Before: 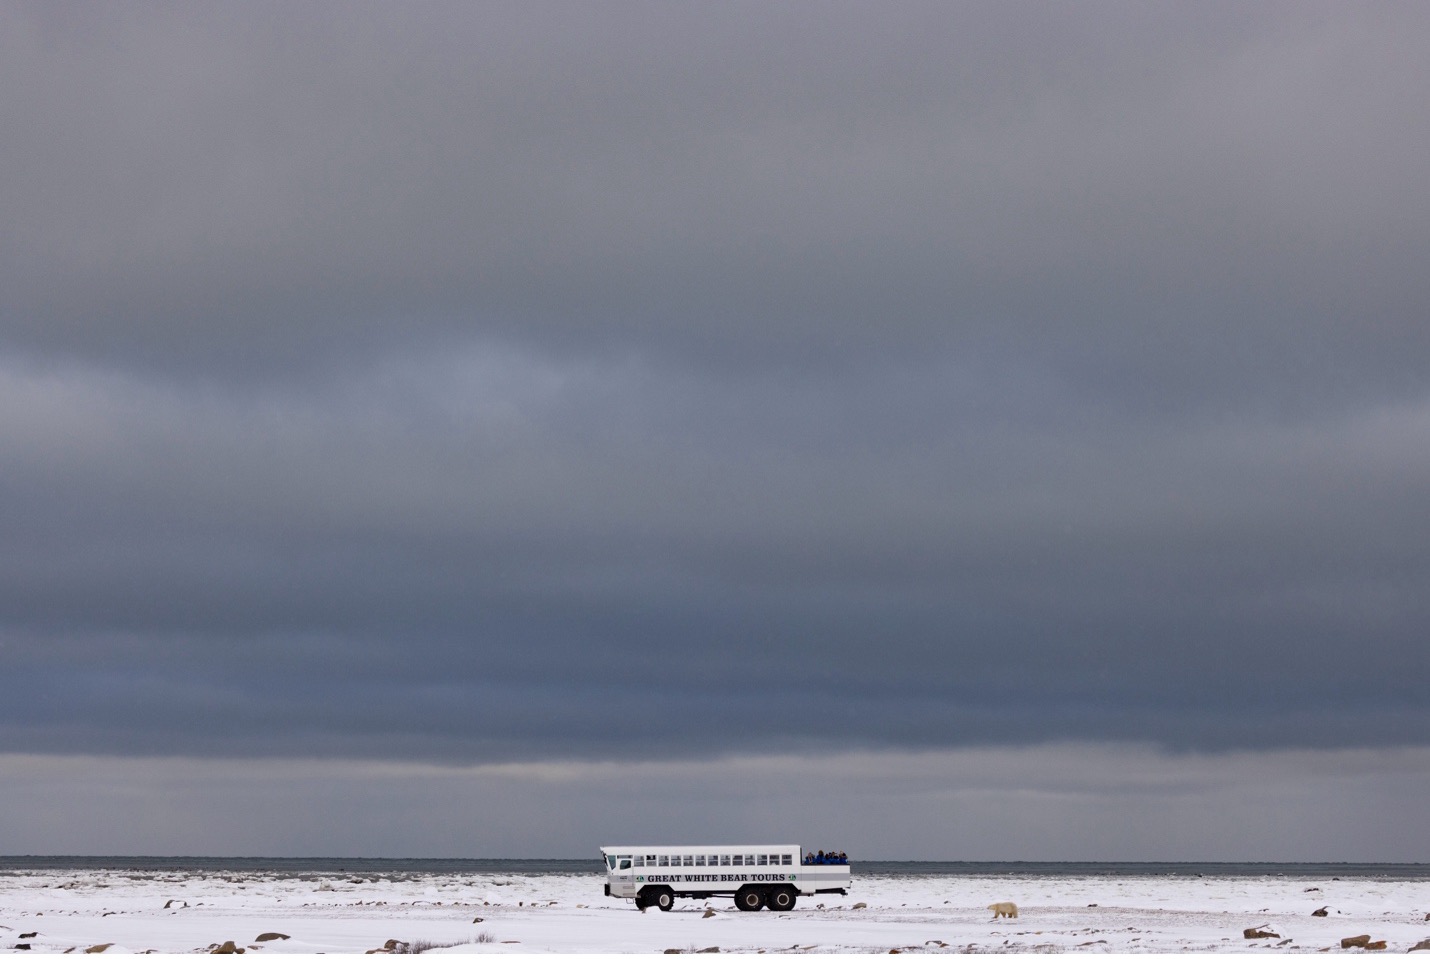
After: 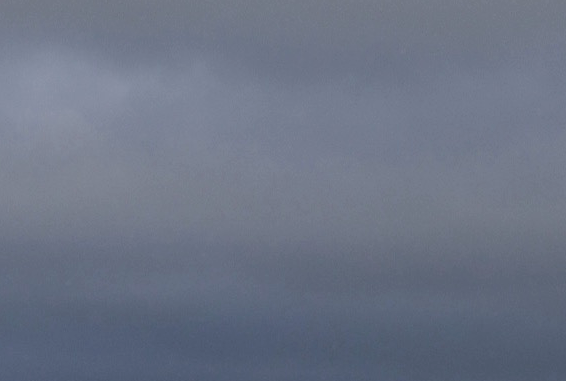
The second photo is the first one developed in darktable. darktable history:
crop: left 30.425%, top 30.476%, right 29.976%, bottom 29.699%
filmic rgb: black relative exposure -16 EV, white relative exposure 5.28 EV, hardness 5.89, contrast 1.258
